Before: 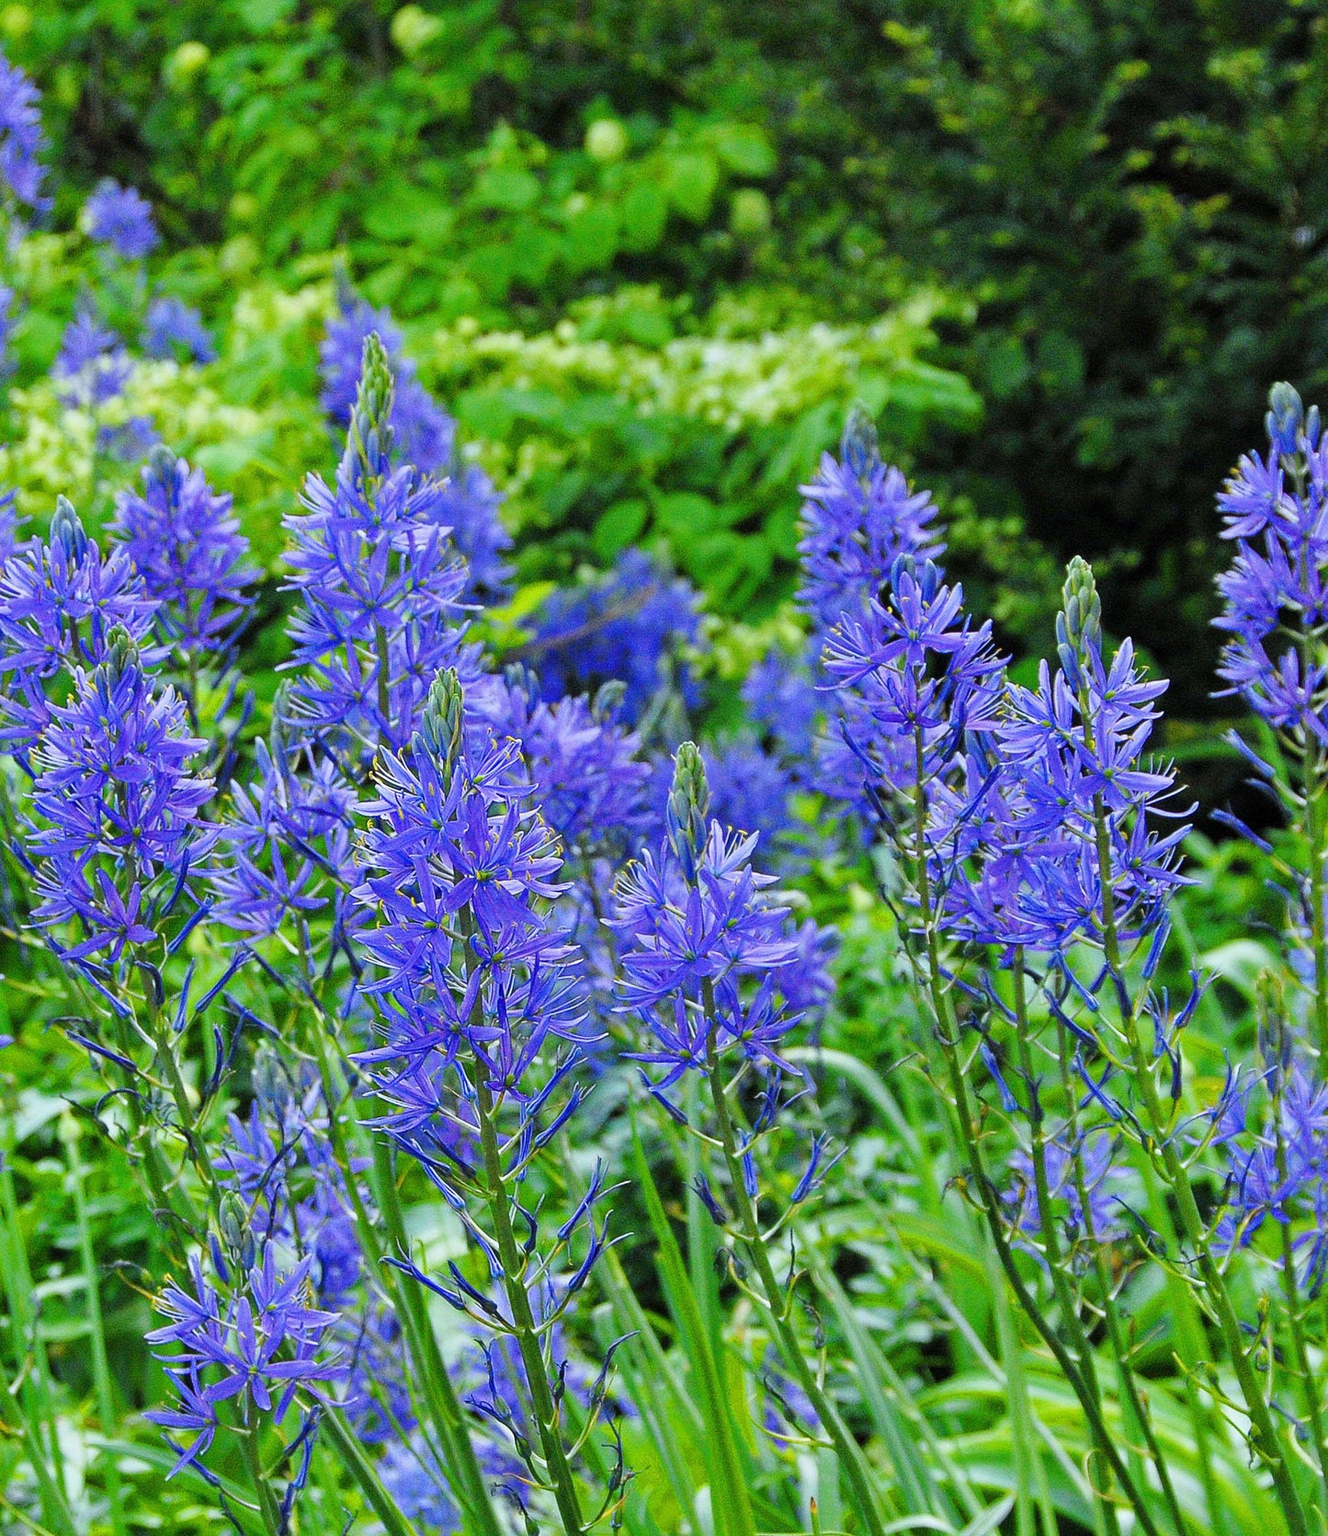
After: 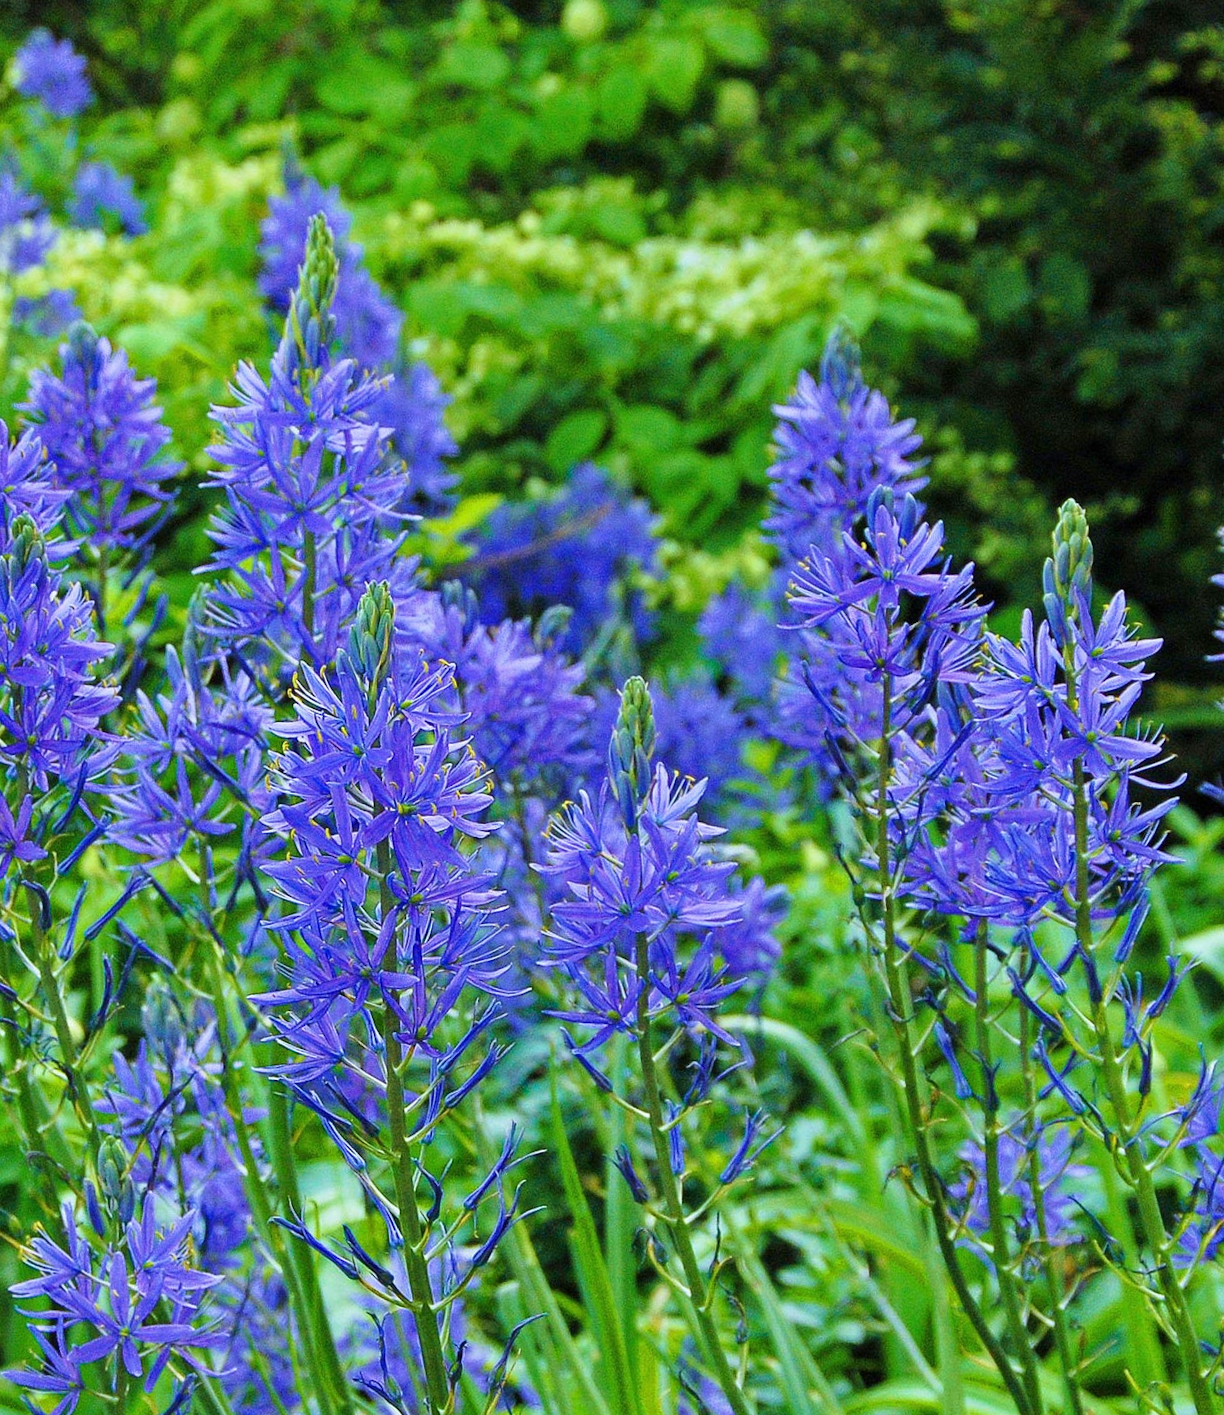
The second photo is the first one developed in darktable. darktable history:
velvia: strength 45%
crop and rotate: angle -3.27°, left 5.211%, top 5.211%, right 4.607%, bottom 4.607%
